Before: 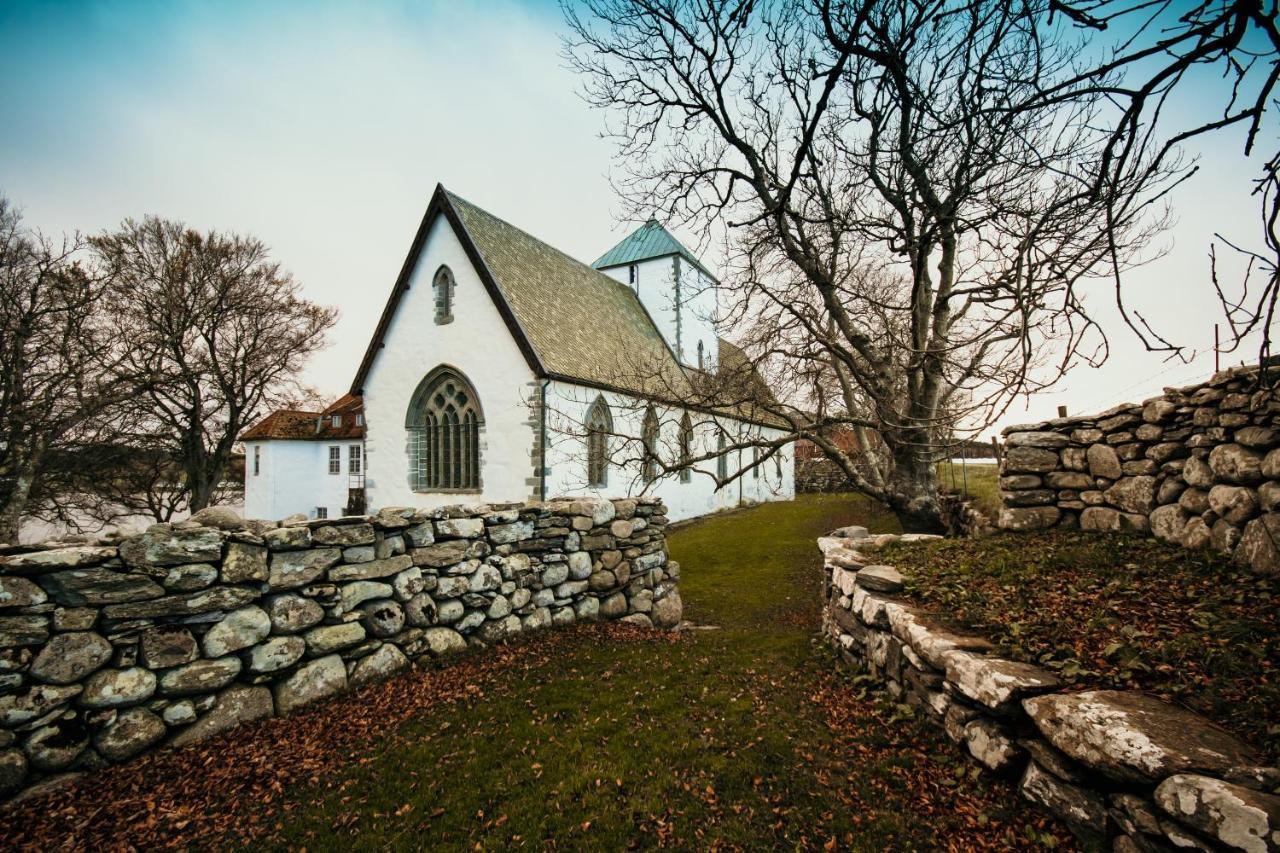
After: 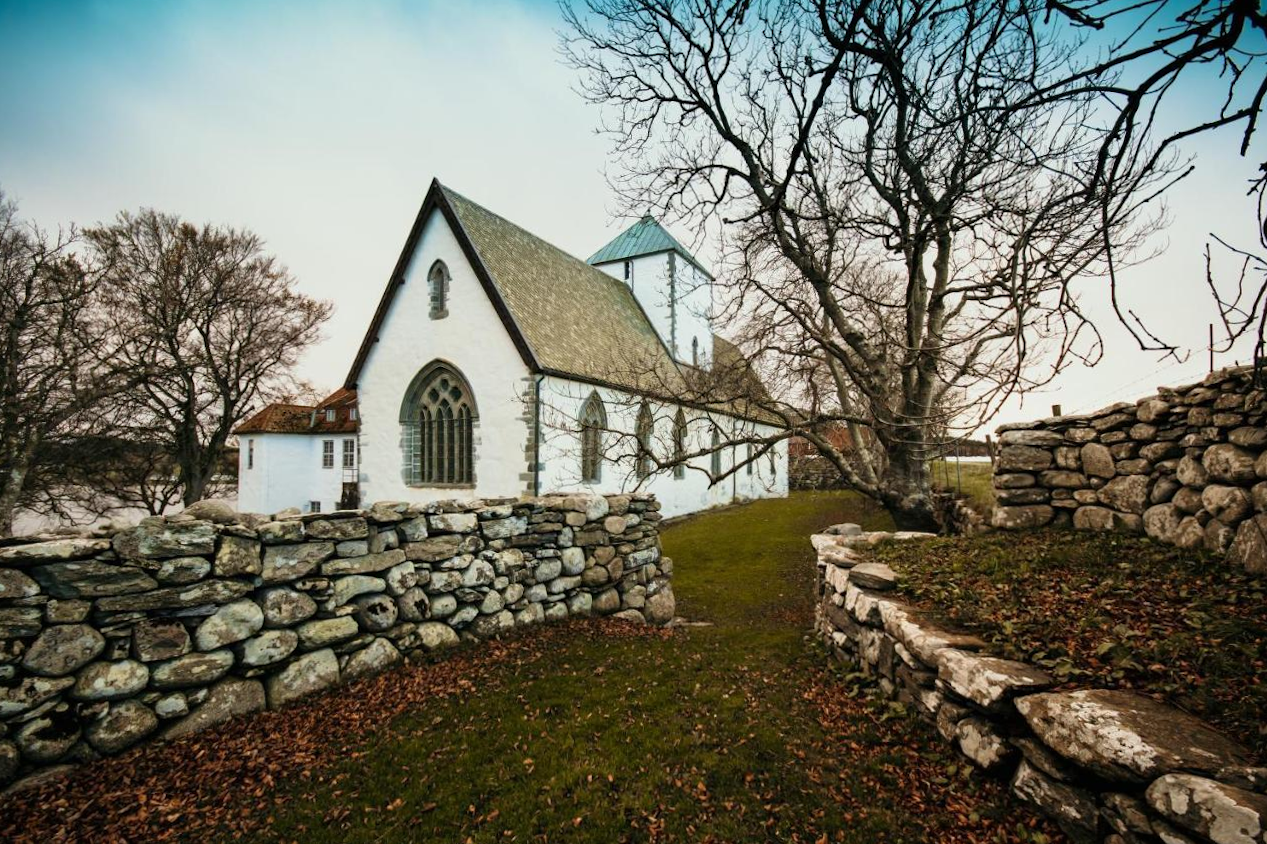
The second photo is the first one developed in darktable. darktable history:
crop and rotate: angle -0.38°
